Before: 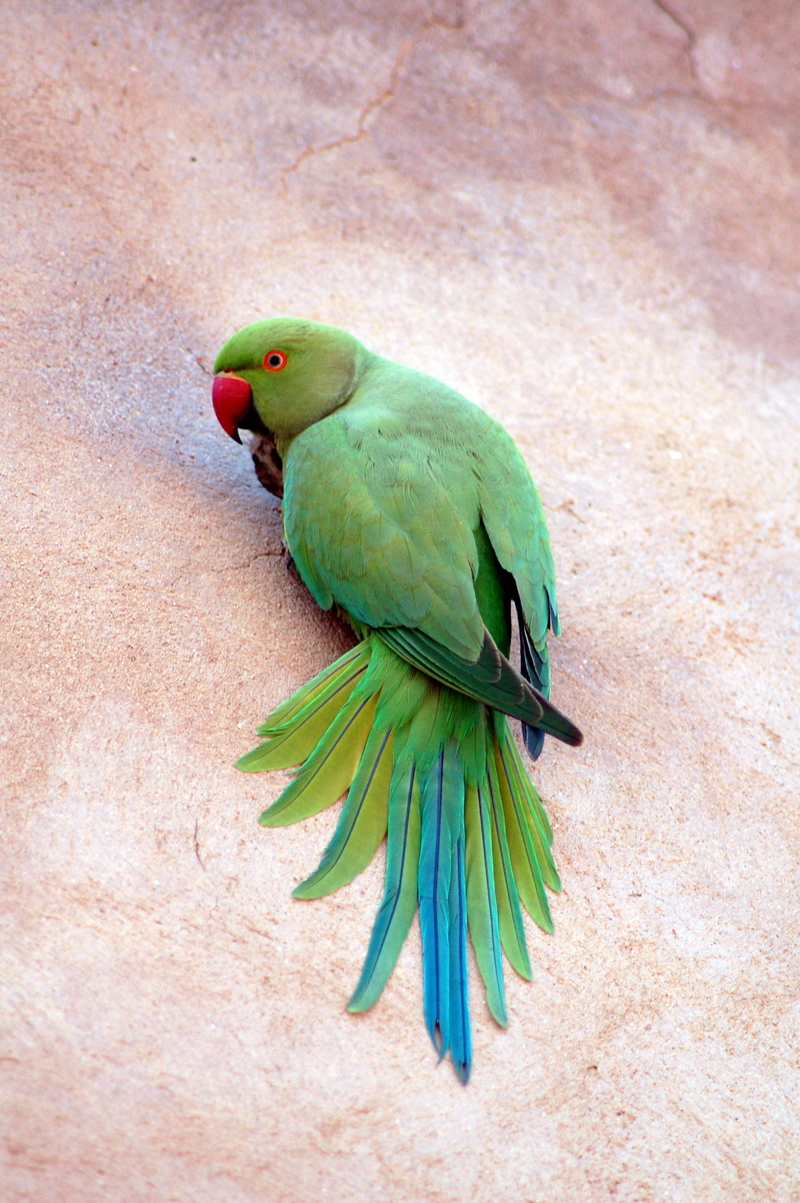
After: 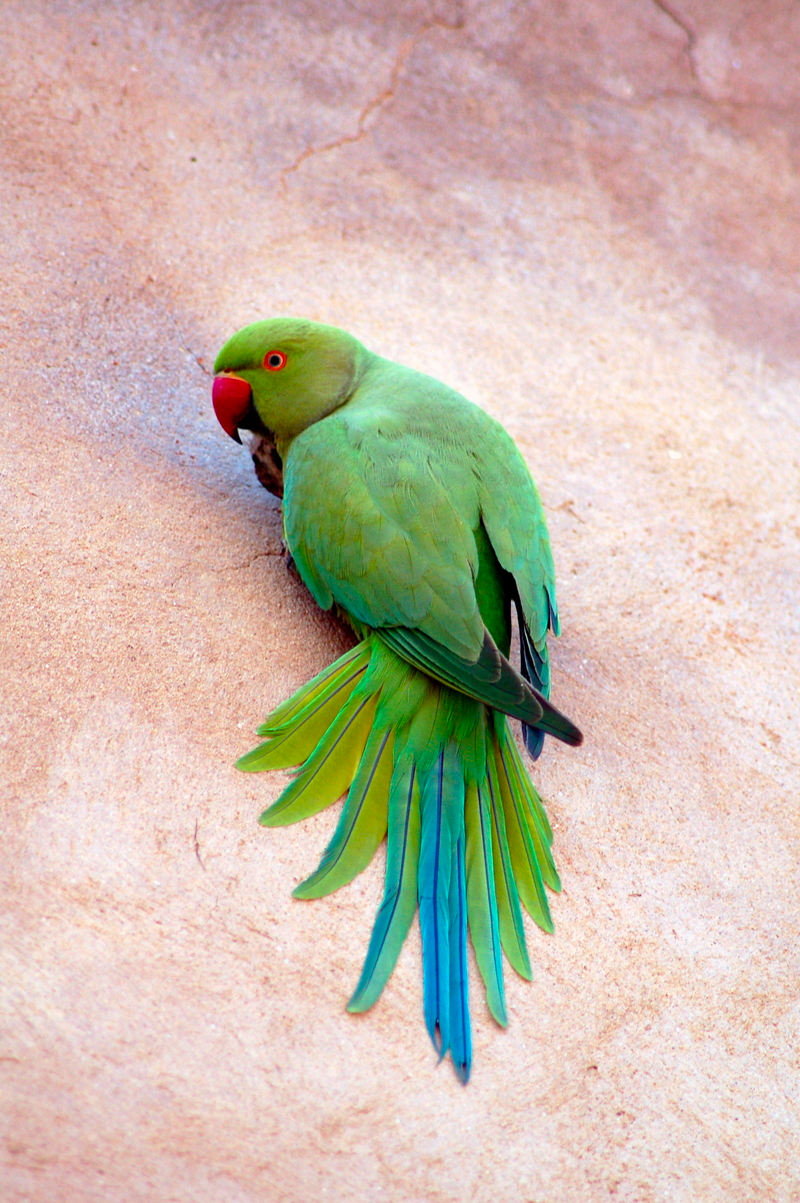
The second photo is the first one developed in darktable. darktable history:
exposure: exposure -0.052 EV, compensate highlight preservation false
color balance rgb: highlights gain › chroma 1.644%, highlights gain › hue 57.35°, shadows fall-off 299.802%, white fulcrum 1.99 EV, highlights fall-off 299.326%, perceptual saturation grading › global saturation 25.806%, mask middle-gray fulcrum 99.717%, contrast gray fulcrum 38.325%
